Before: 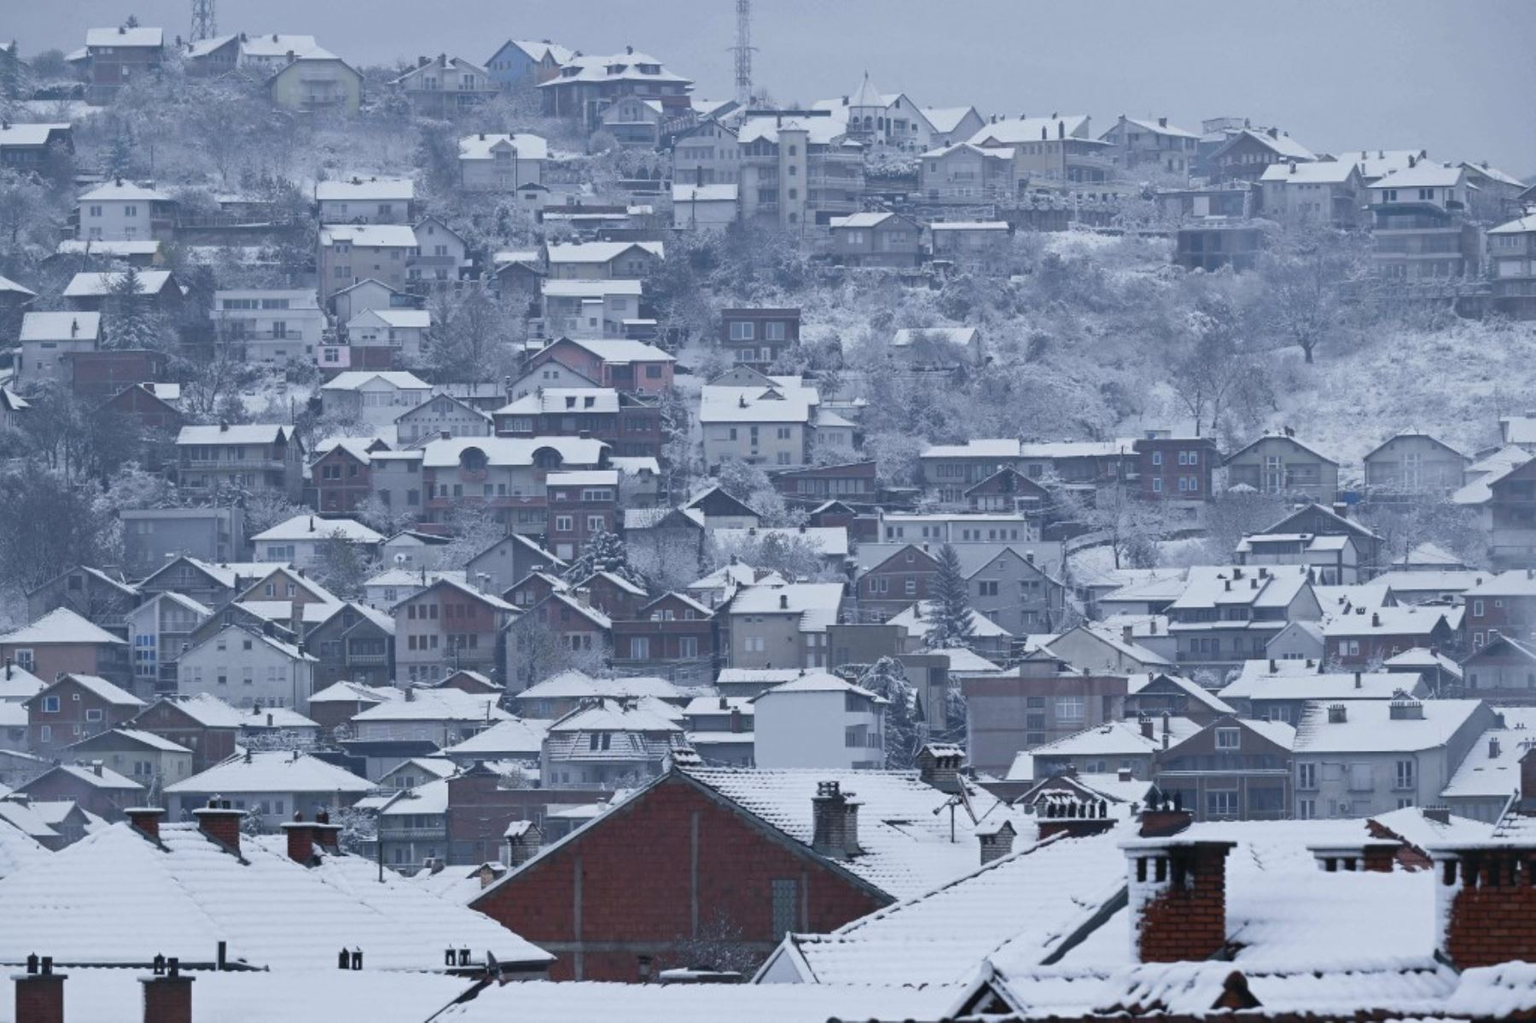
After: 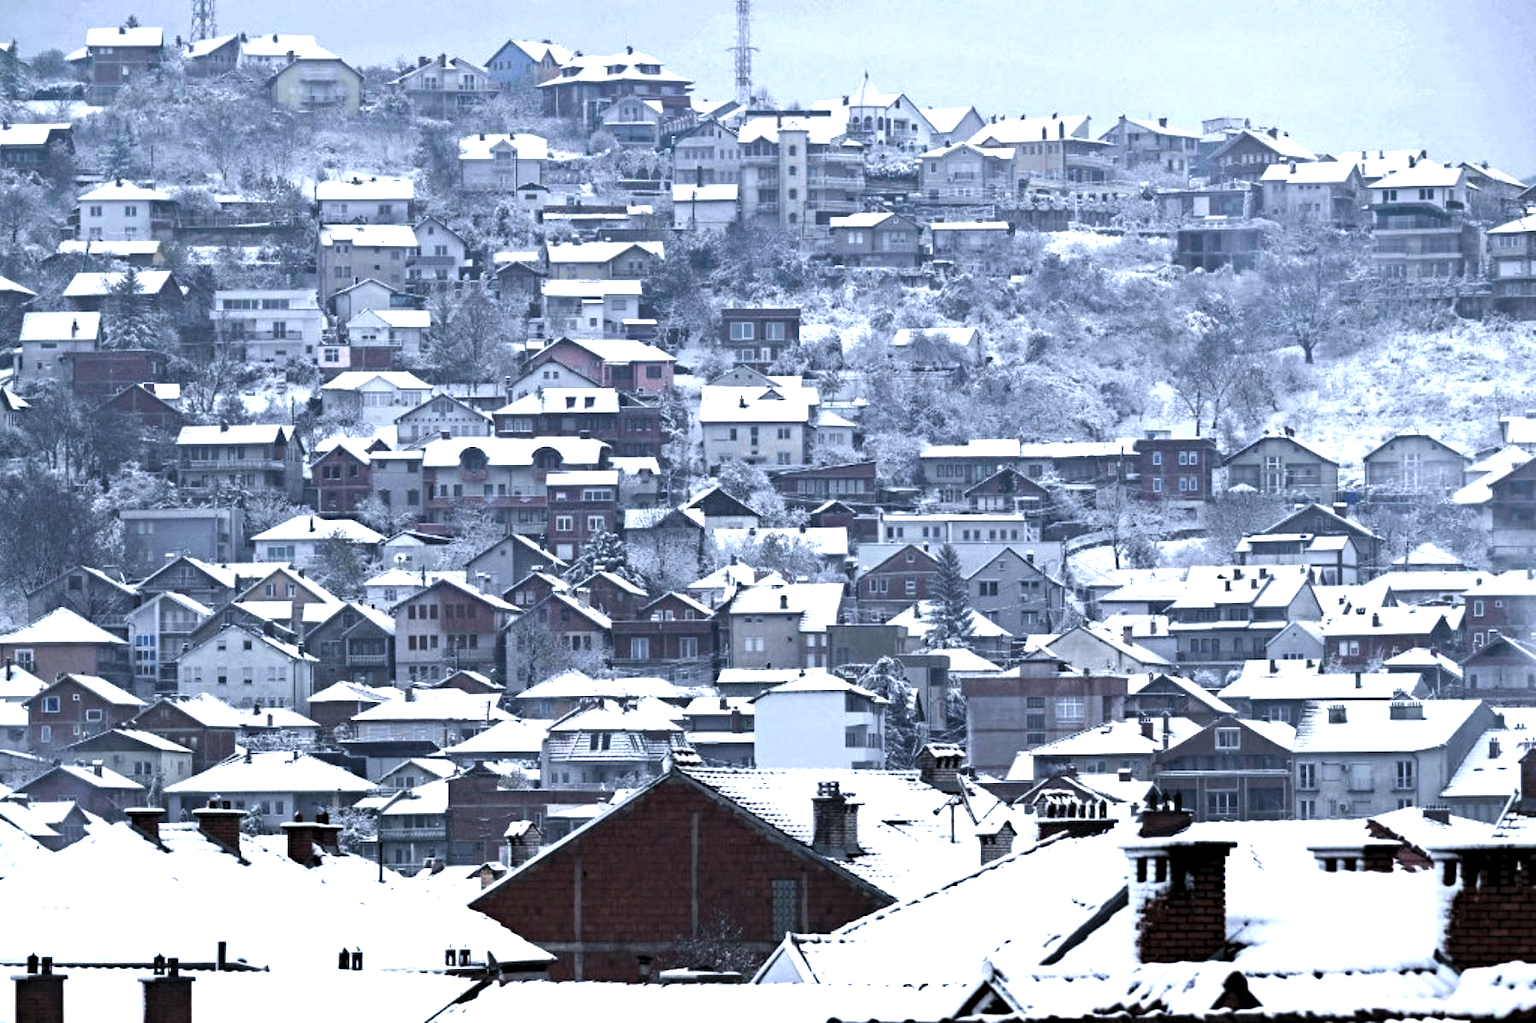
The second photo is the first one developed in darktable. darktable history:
haze removal: strength 0.291, distance 0.248, compatibility mode true, adaptive false
levels: levels [0.129, 0.519, 0.867]
exposure: exposure 0.719 EV, compensate highlight preservation false
